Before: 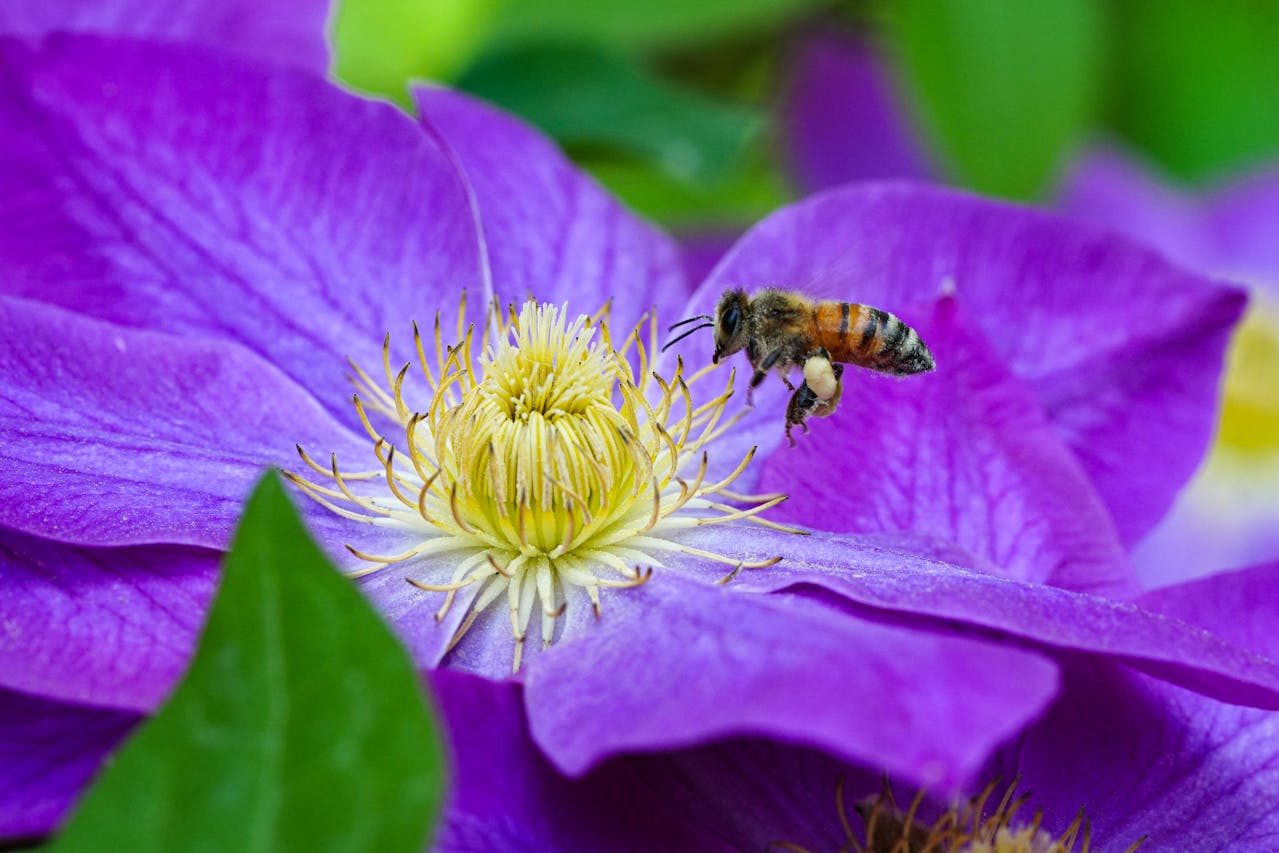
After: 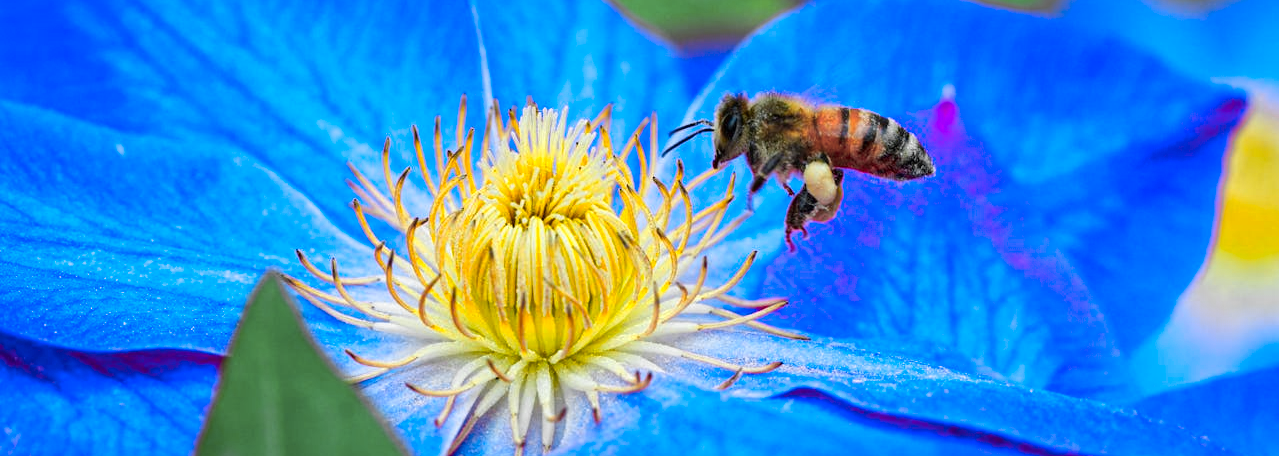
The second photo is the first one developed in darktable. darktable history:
crop and rotate: top 23.043%, bottom 23.437%
color zones: curves: ch0 [(0.257, 0.558) (0.75, 0.565)]; ch1 [(0.004, 0.857) (0.14, 0.416) (0.257, 0.695) (0.442, 0.032) (0.736, 0.266) (0.891, 0.741)]; ch2 [(0, 0.623) (0.112, 0.436) (0.271, 0.474) (0.516, 0.64) (0.743, 0.286)]
shadows and highlights: soften with gaussian
